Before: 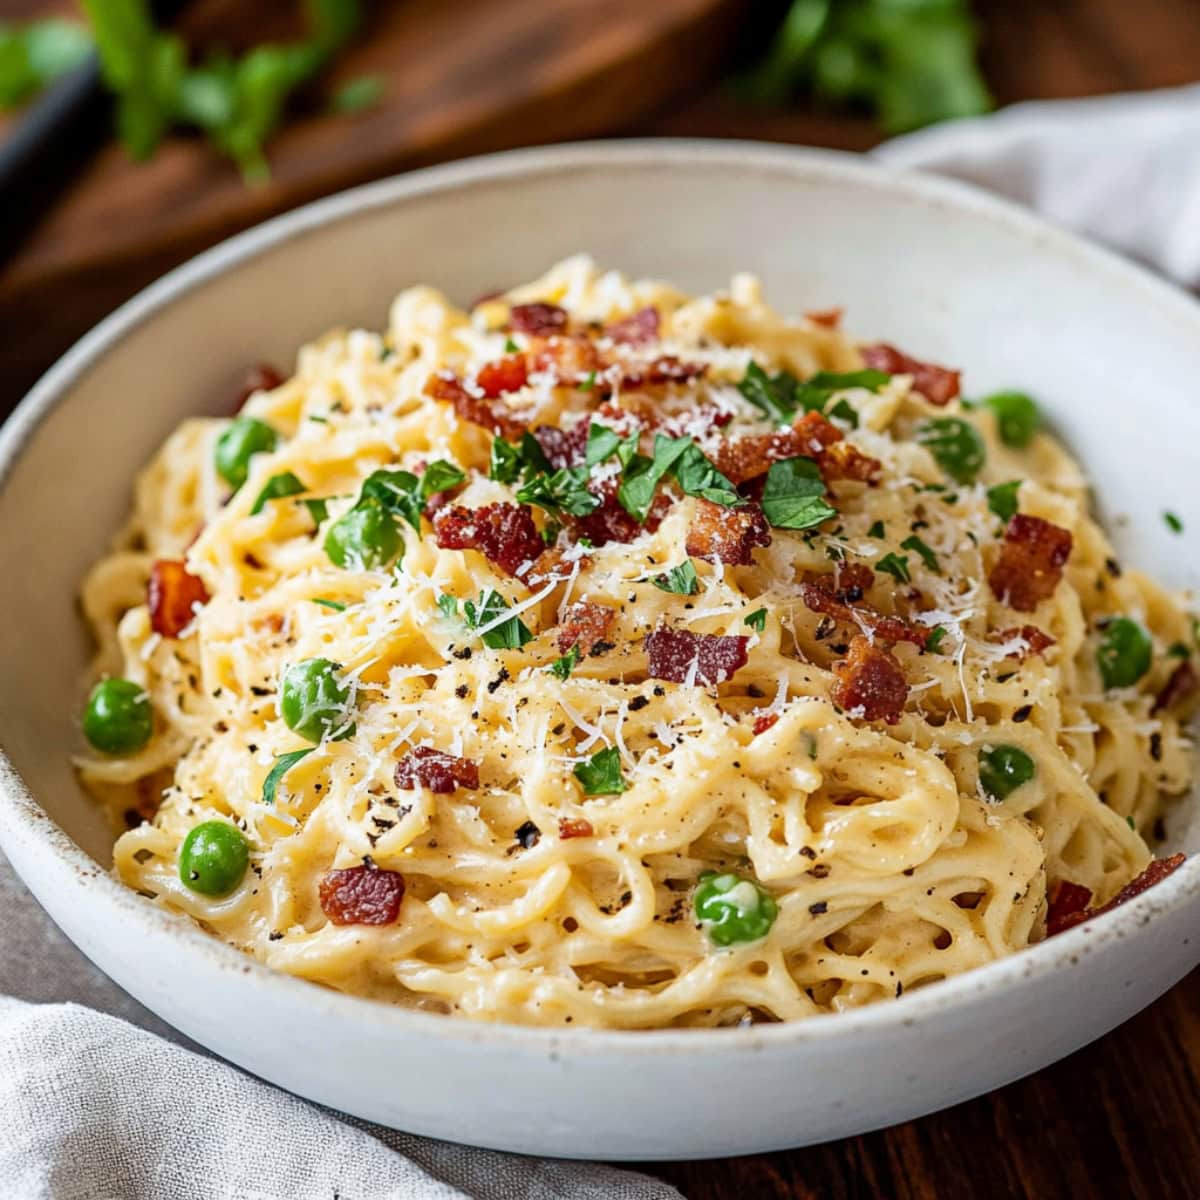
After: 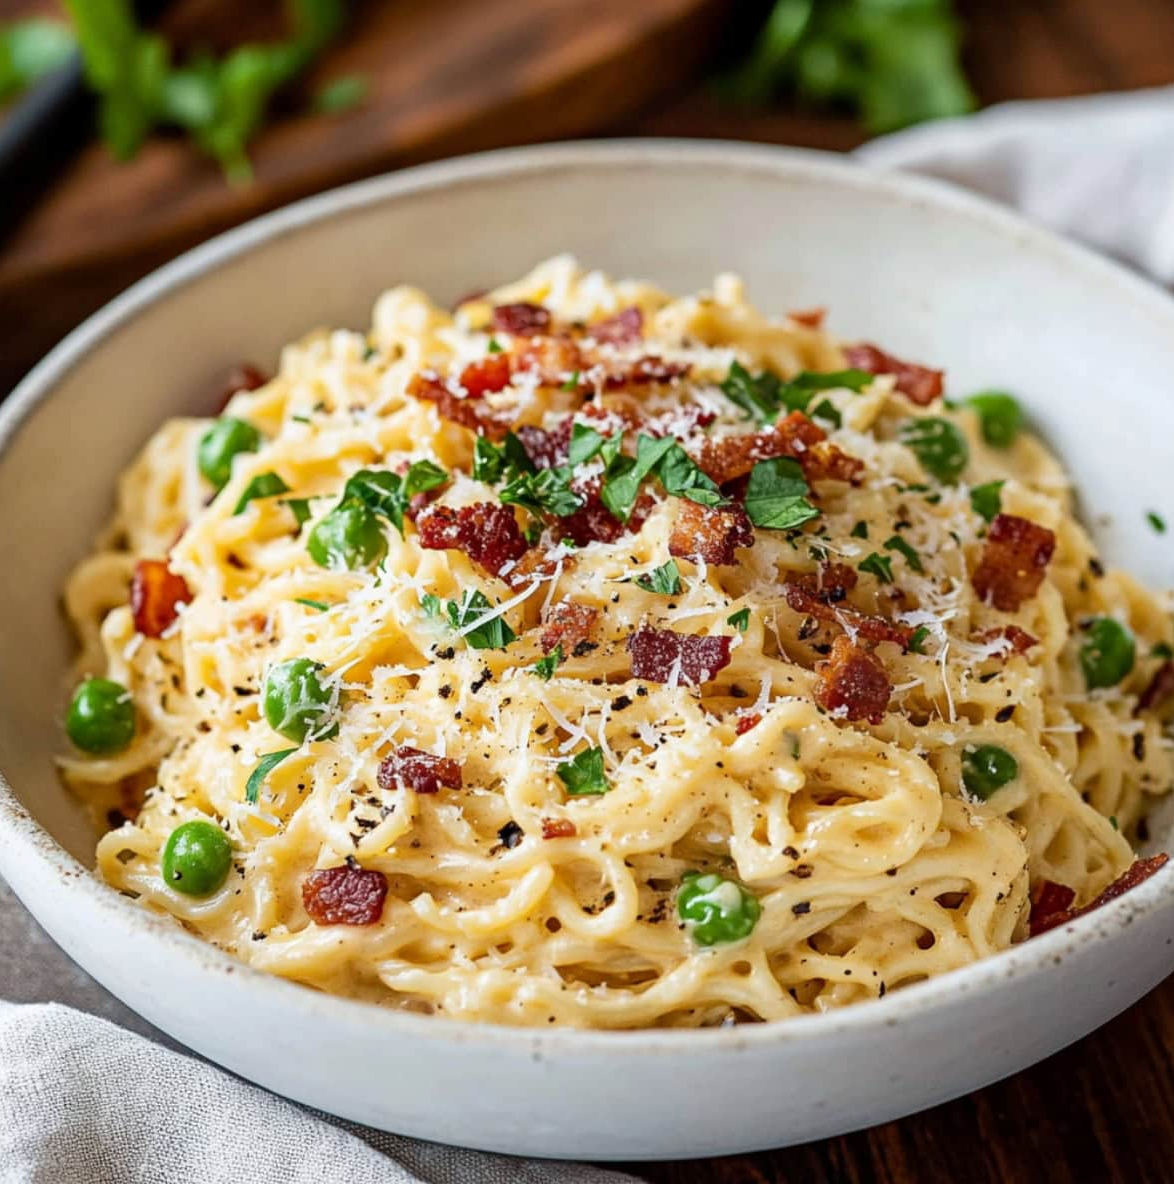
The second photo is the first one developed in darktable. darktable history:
crop and rotate: left 1.434%, right 0.68%, bottom 1.315%
